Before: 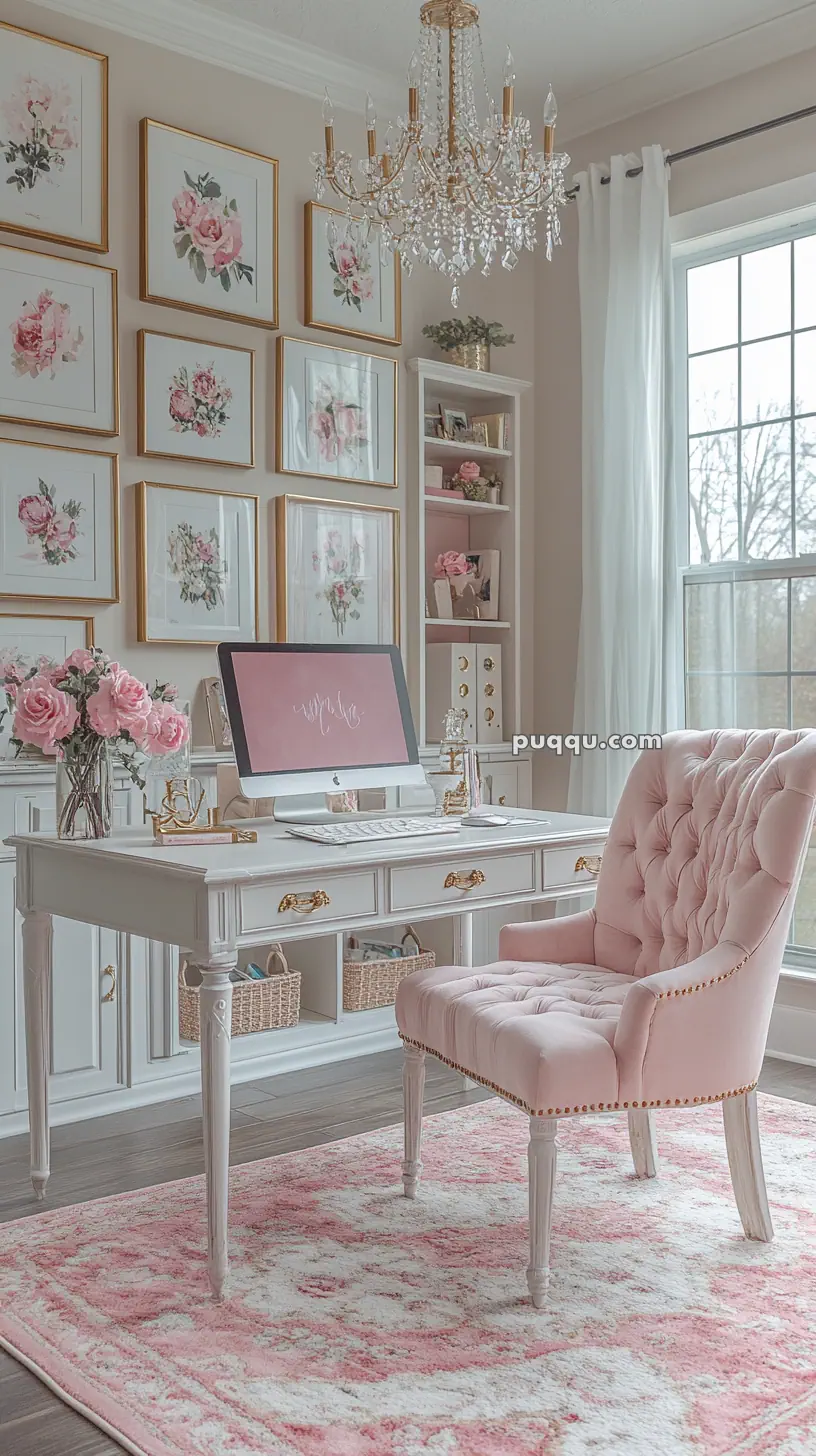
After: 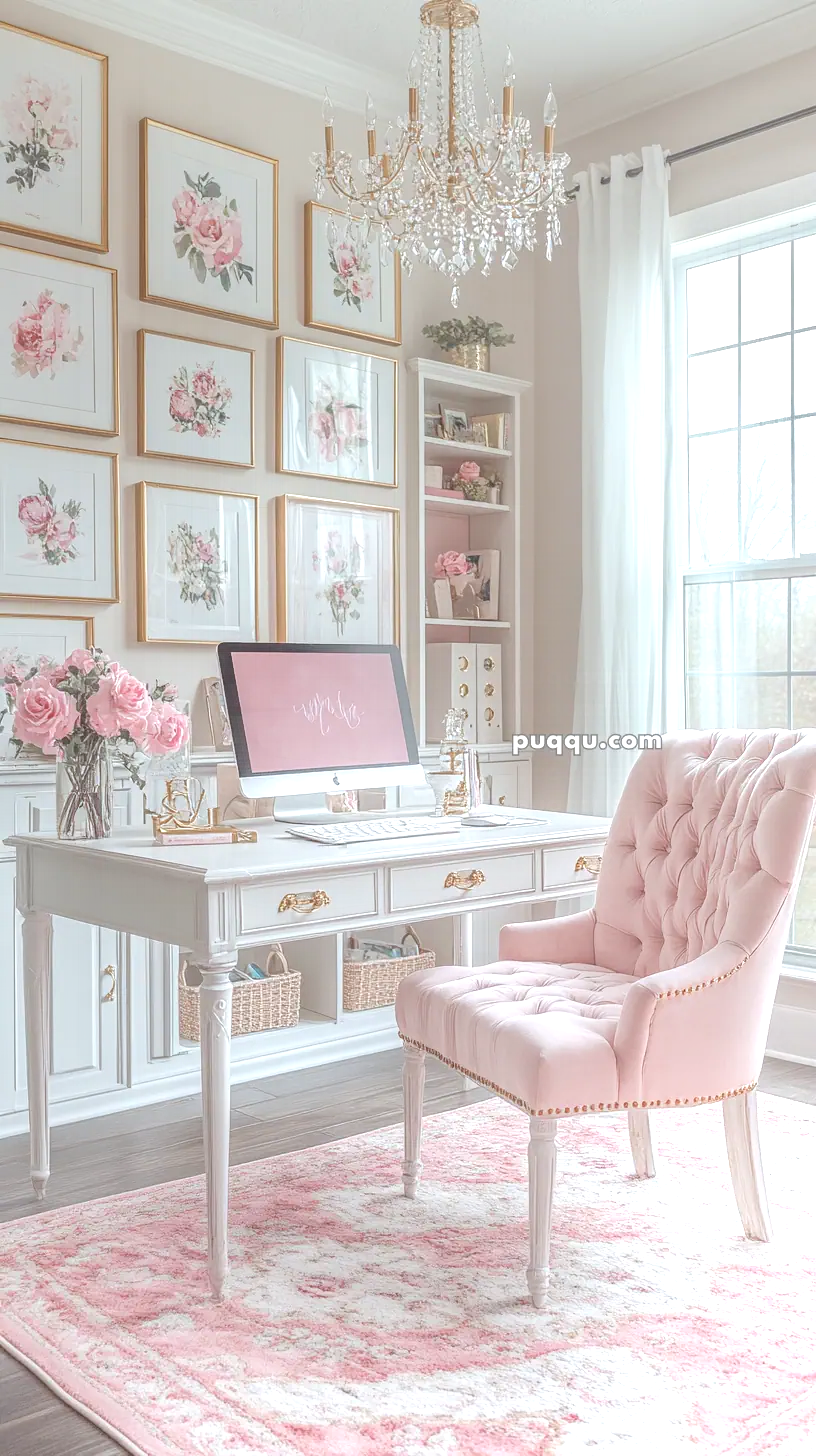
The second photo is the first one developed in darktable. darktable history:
exposure: exposure 0.943 EV, compensate highlight preservation false
contrast equalizer: octaves 7, y [[0.6 ×6], [0.55 ×6], [0 ×6], [0 ×6], [0 ×6]], mix -1
white balance: red 0.988, blue 1.017
local contrast: on, module defaults
